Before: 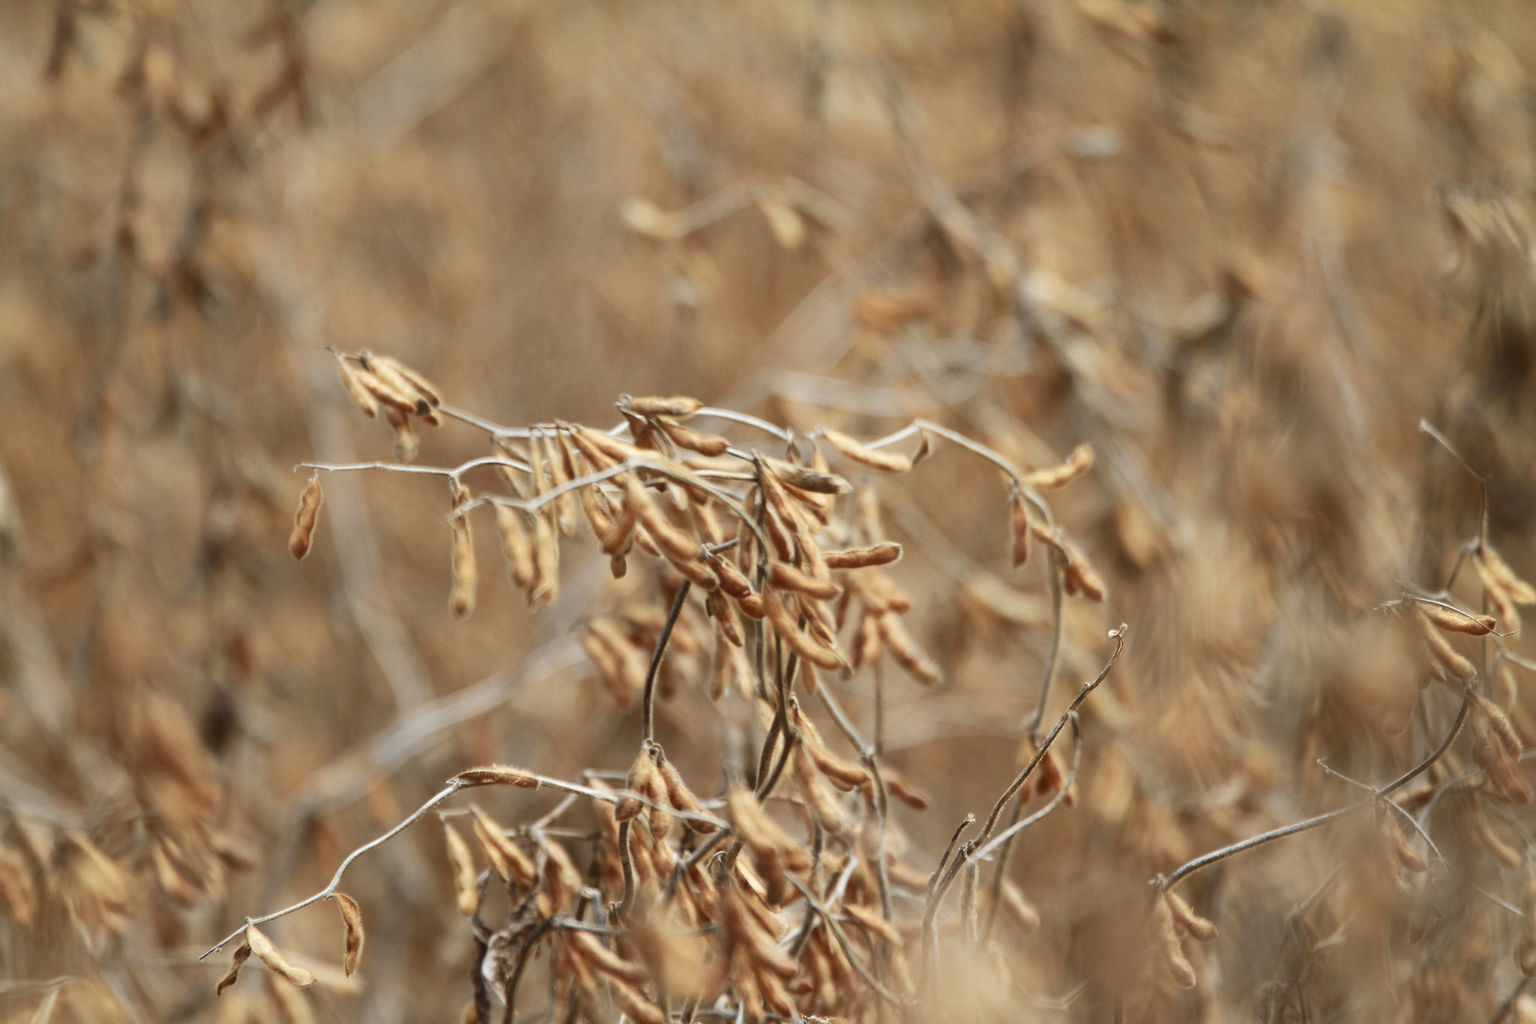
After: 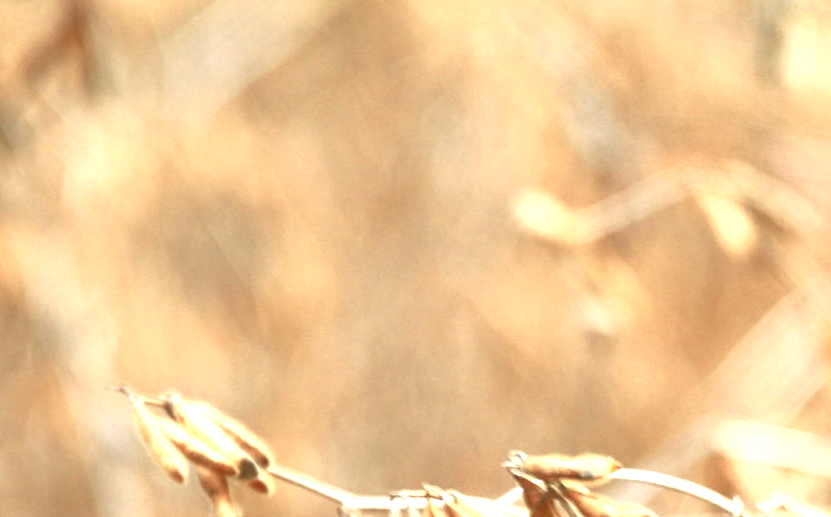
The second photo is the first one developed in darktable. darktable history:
exposure: black level correction 0, exposure 1.45 EV, compensate exposure bias true, compensate highlight preservation false
contrast equalizer: y [[0.439, 0.44, 0.442, 0.457, 0.493, 0.498], [0.5 ×6], [0.5 ×6], [0 ×6], [0 ×6]]
shadows and highlights: shadows 32, highlights -32, soften with gaussian
crop: left 15.452%, top 5.459%, right 43.956%, bottom 56.62%
tone equalizer: -7 EV 0.15 EV, -6 EV 0.6 EV, -5 EV 1.15 EV, -4 EV 1.33 EV, -3 EV 1.15 EV, -2 EV 0.6 EV, -1 EV 0.15 EV, mask exposure compensation -0.5 EV
